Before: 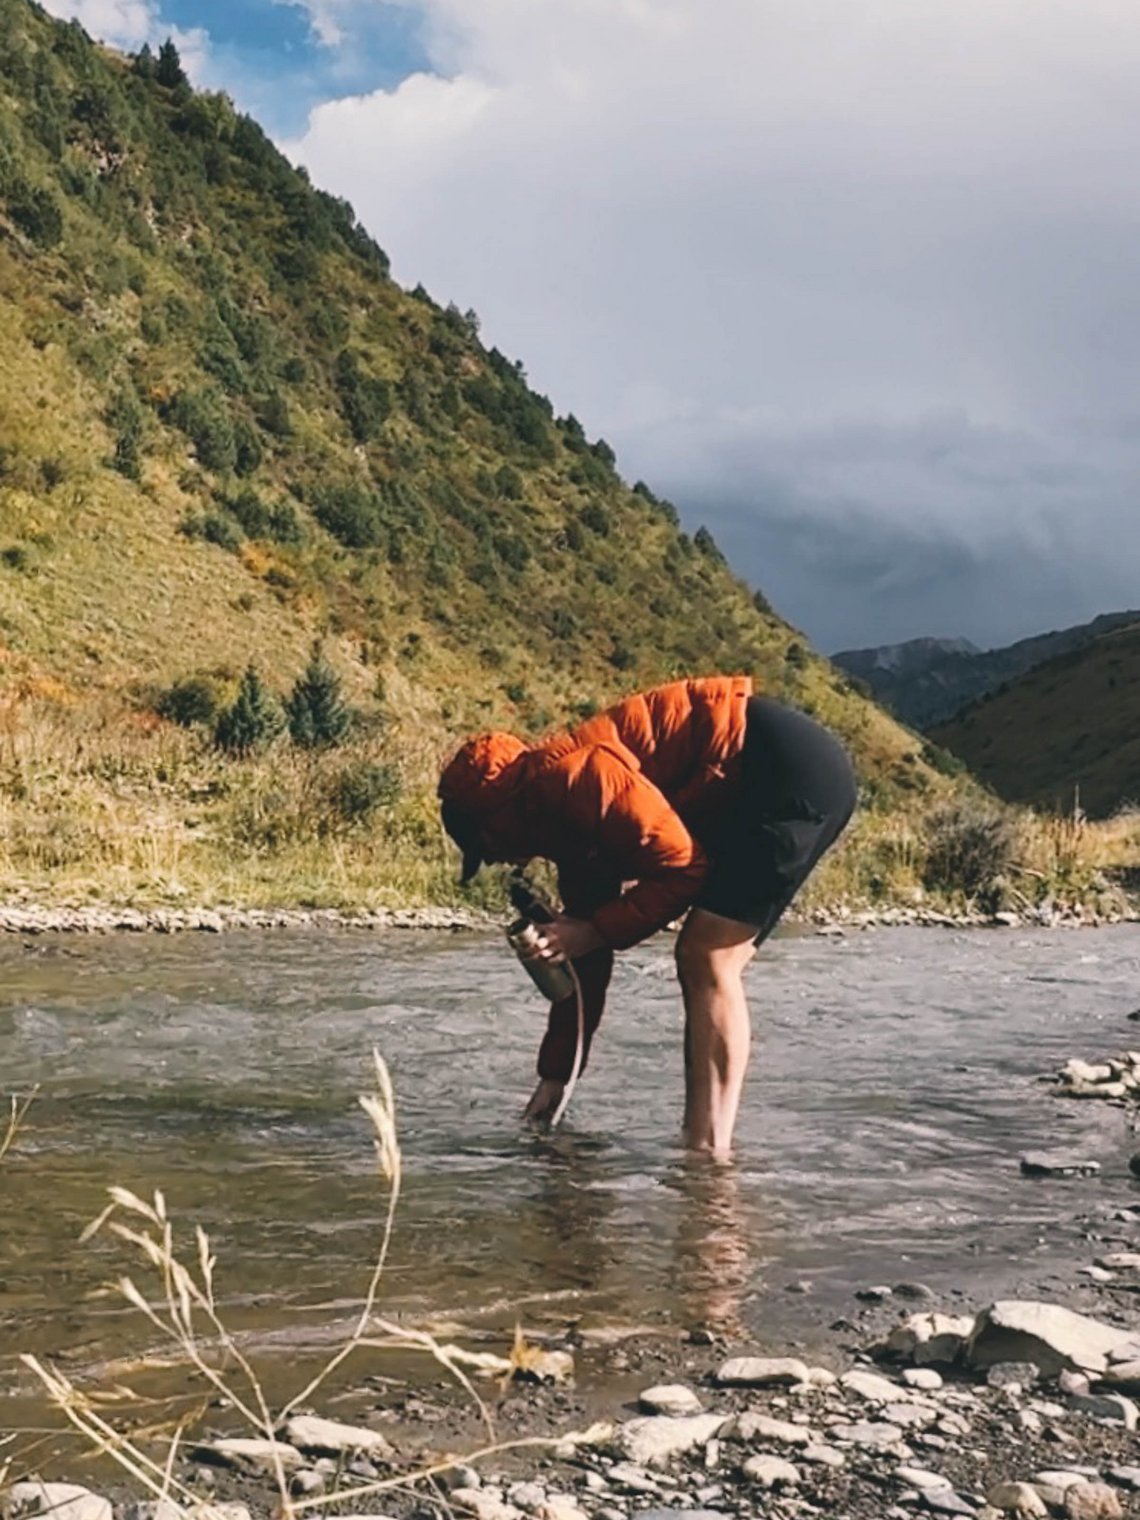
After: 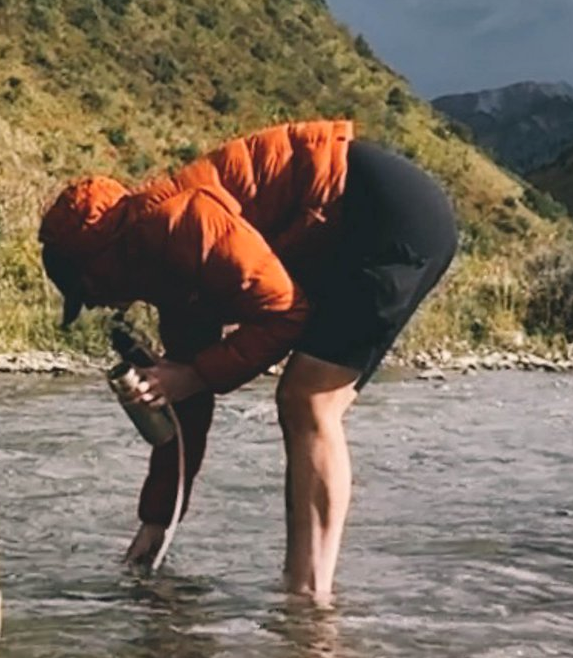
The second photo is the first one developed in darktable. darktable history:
crop: left 35.03%, top 36.625%, right 14.663%, bottom 20.057%
shadows and highlights: radius 108.52, shadows 40.68, highlights -72.88, low approximation 0.01, soften with gaussian
